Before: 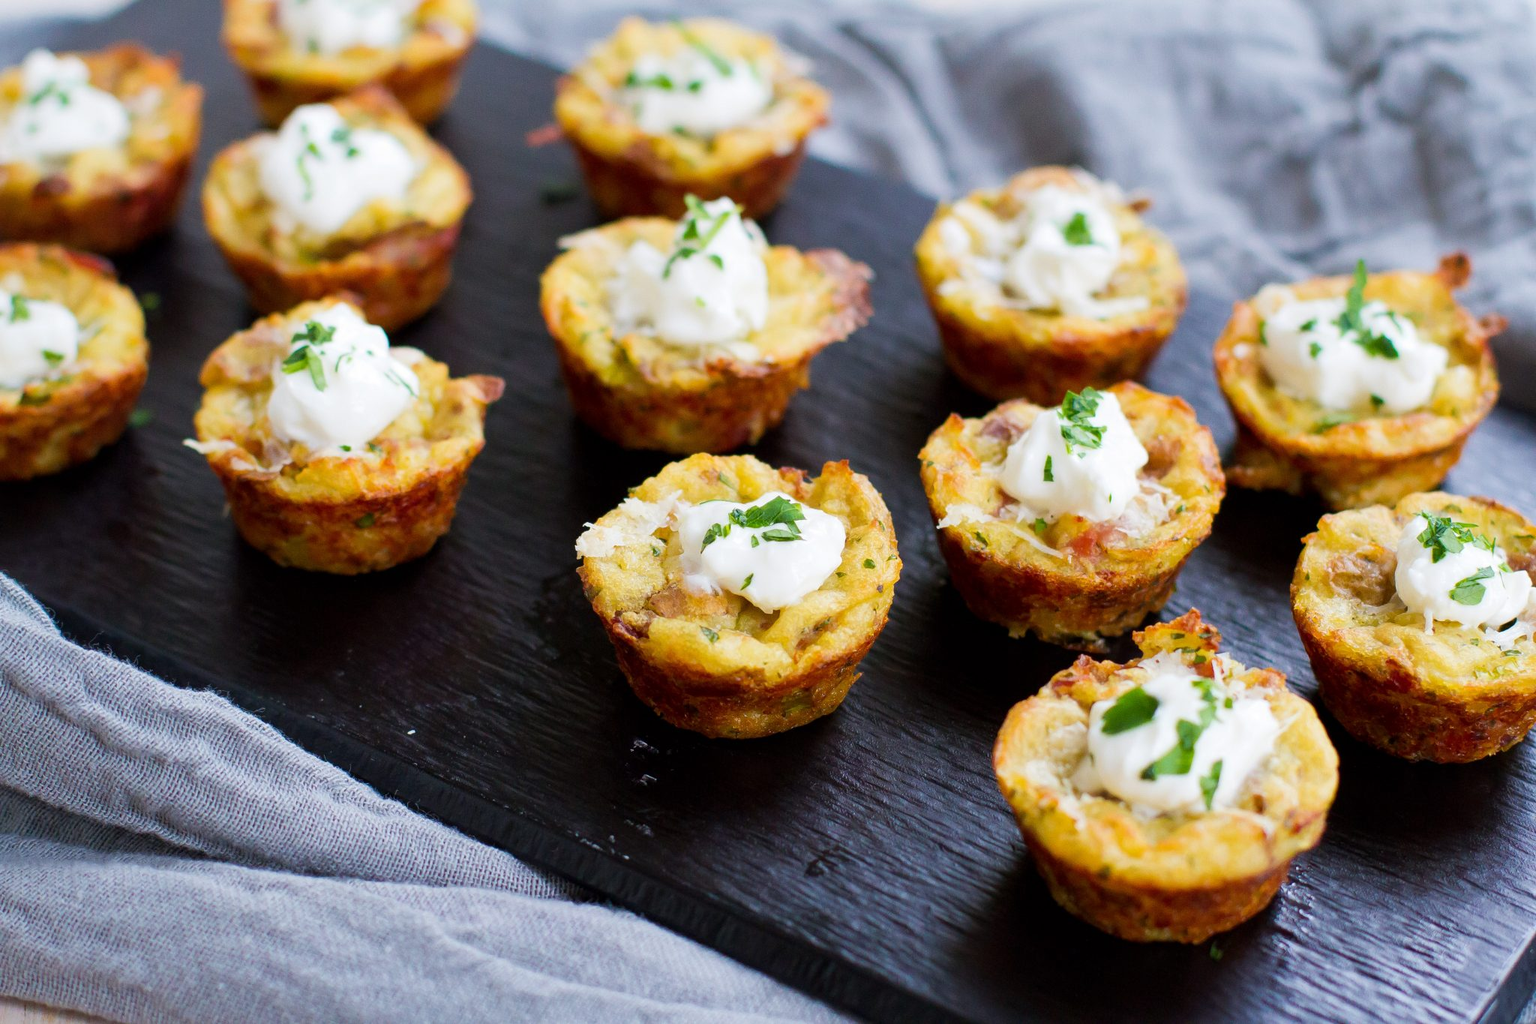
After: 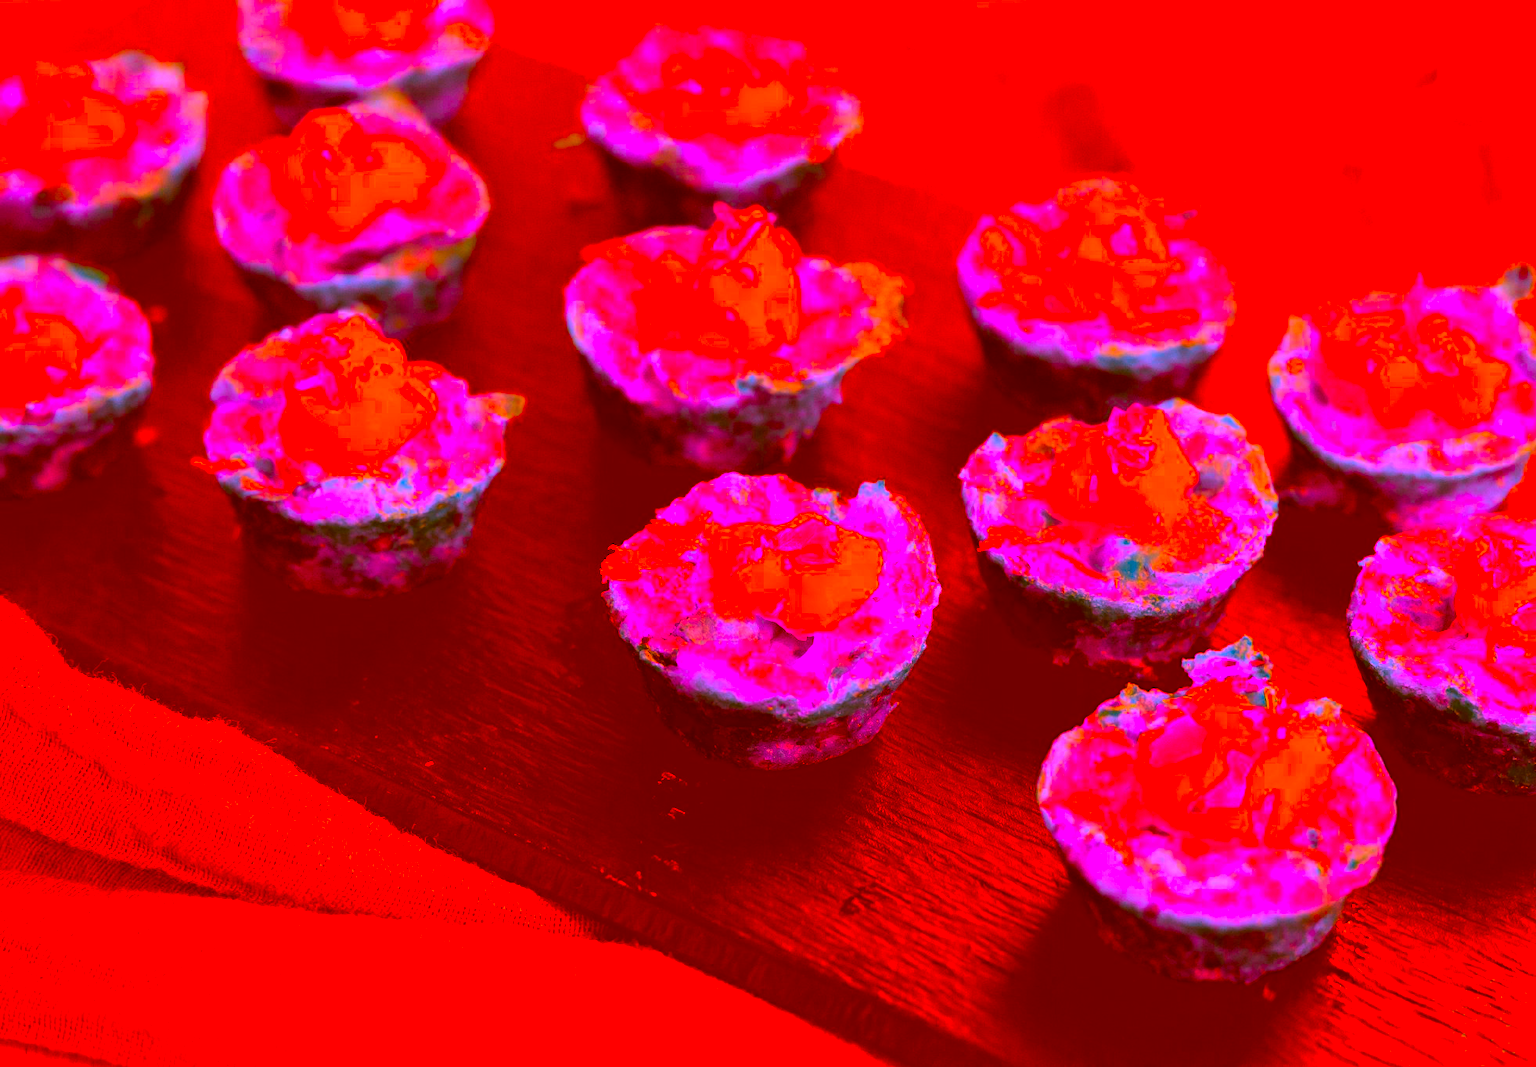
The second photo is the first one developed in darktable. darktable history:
color correction: highlights a* -39.68, highlights b* -40, shadows a* -40, shadows b* -40, saturation -3
crop: right 4.126%, bottom 0.031%
white balance: red 0.926, green 1.003, blue 1.133
